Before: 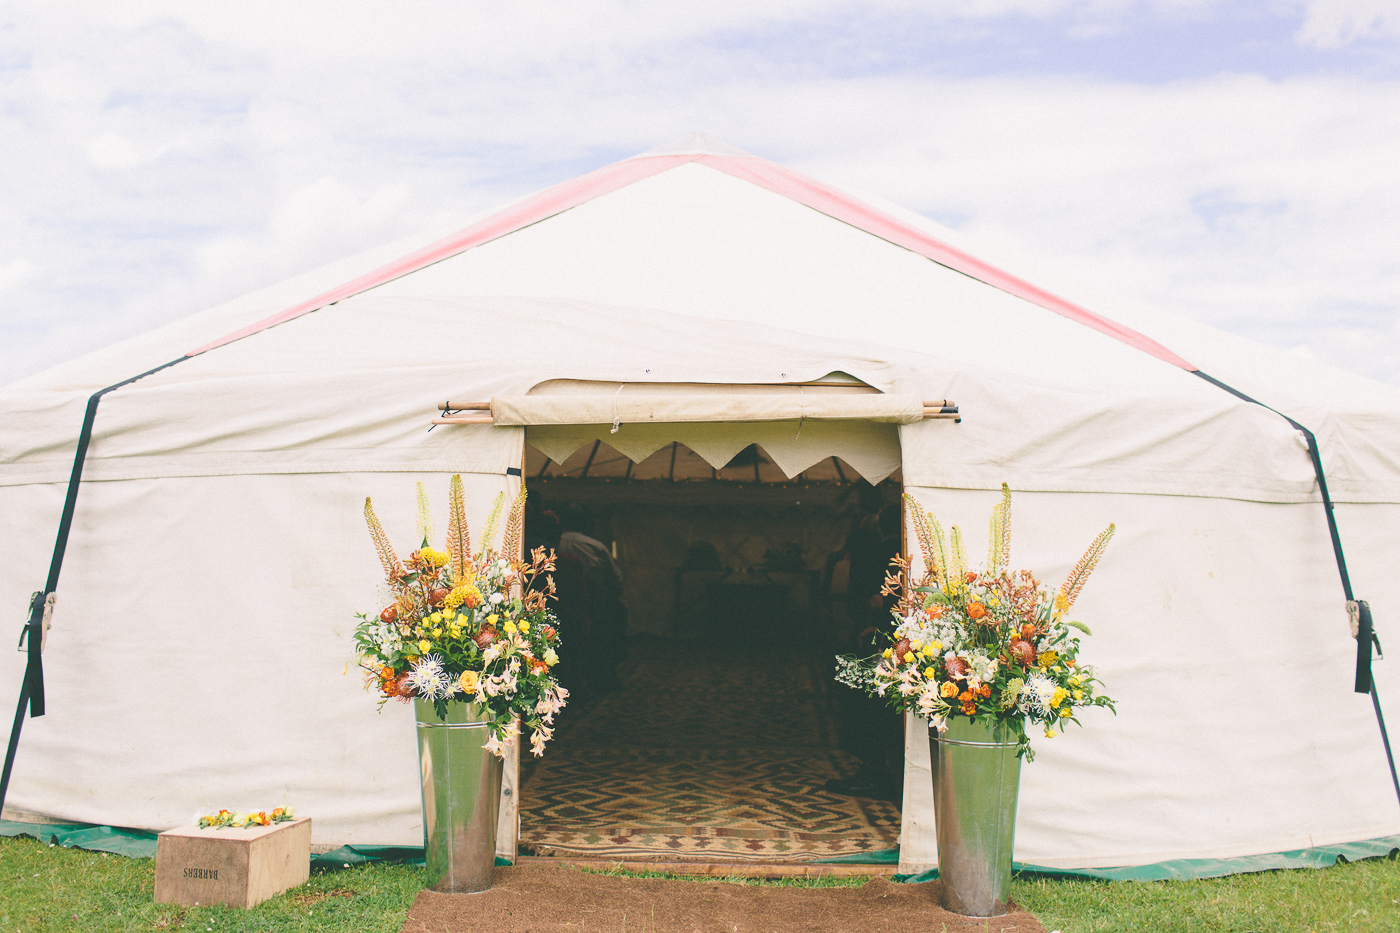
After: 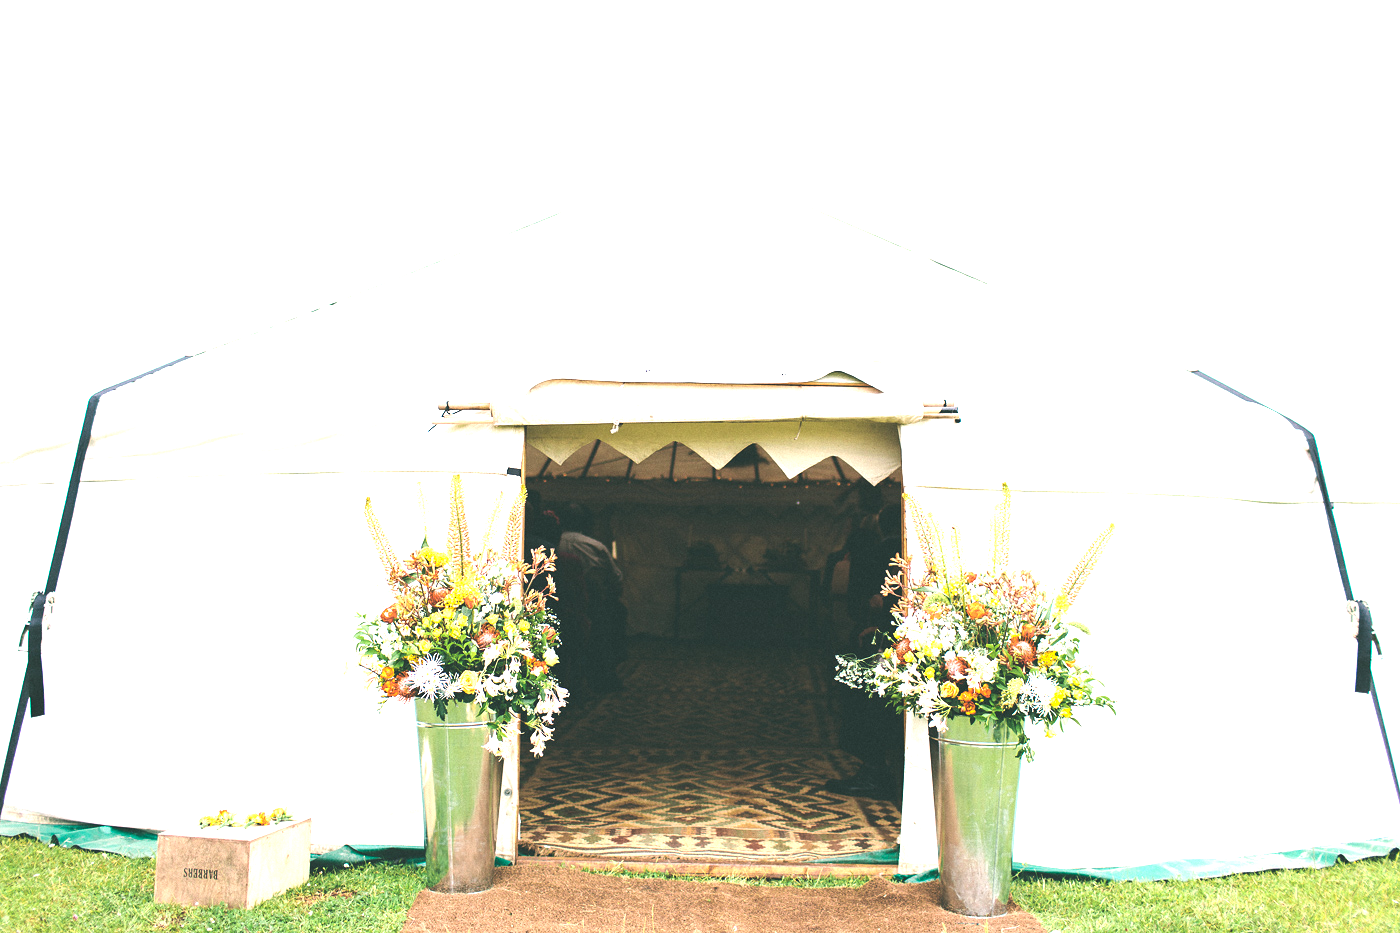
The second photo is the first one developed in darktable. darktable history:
exposure: black level correction 0.001, exposure 0.5 EV, compensate exposure bias true, compensate highlight preservation false
tone equalizer: -8 EV -0.75 EV, -7 EV -0.7 EV, -6 EV -0.6 EV, -5 EV -0.4 EV, -3 EV 0.4 EV, -2 EV 0.6 EV, -1 EV 0.7 EV, +0 EV 0.75 EV, edges refinement/feathering 500, mask exposure compensation -1.57 EV, preserve details no
levels: levels [0, 0.48, 0.961]
white balance: red 0.98, blue 1.034
